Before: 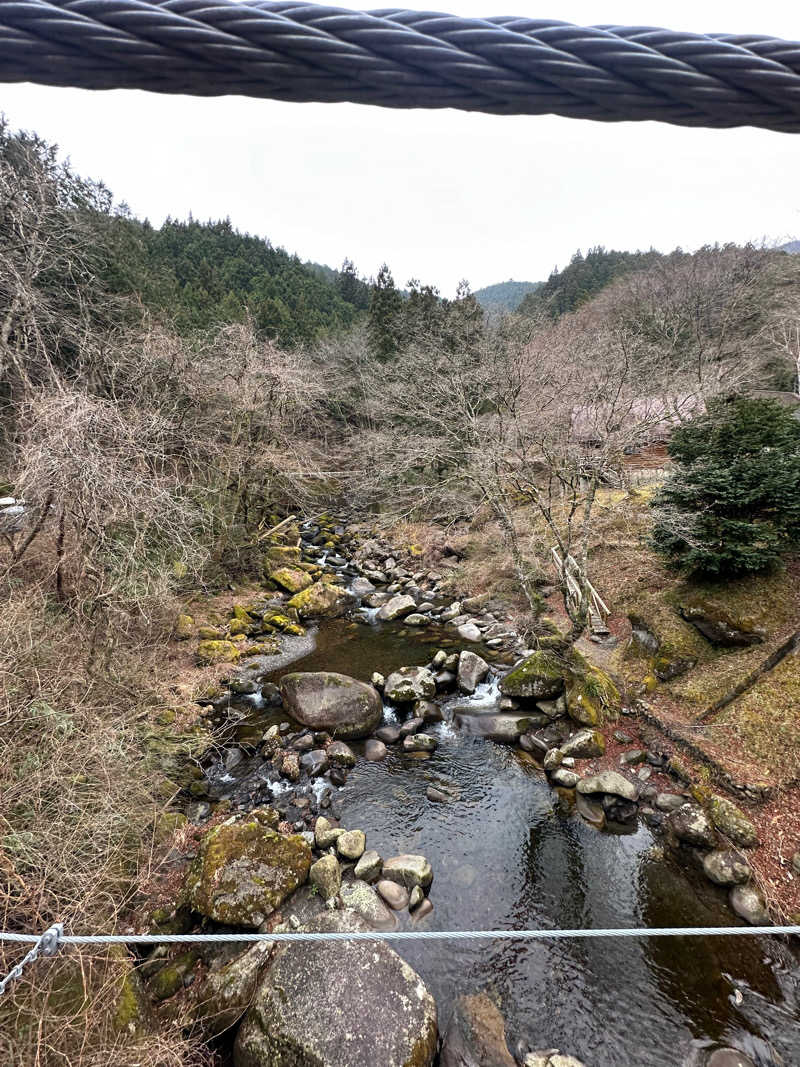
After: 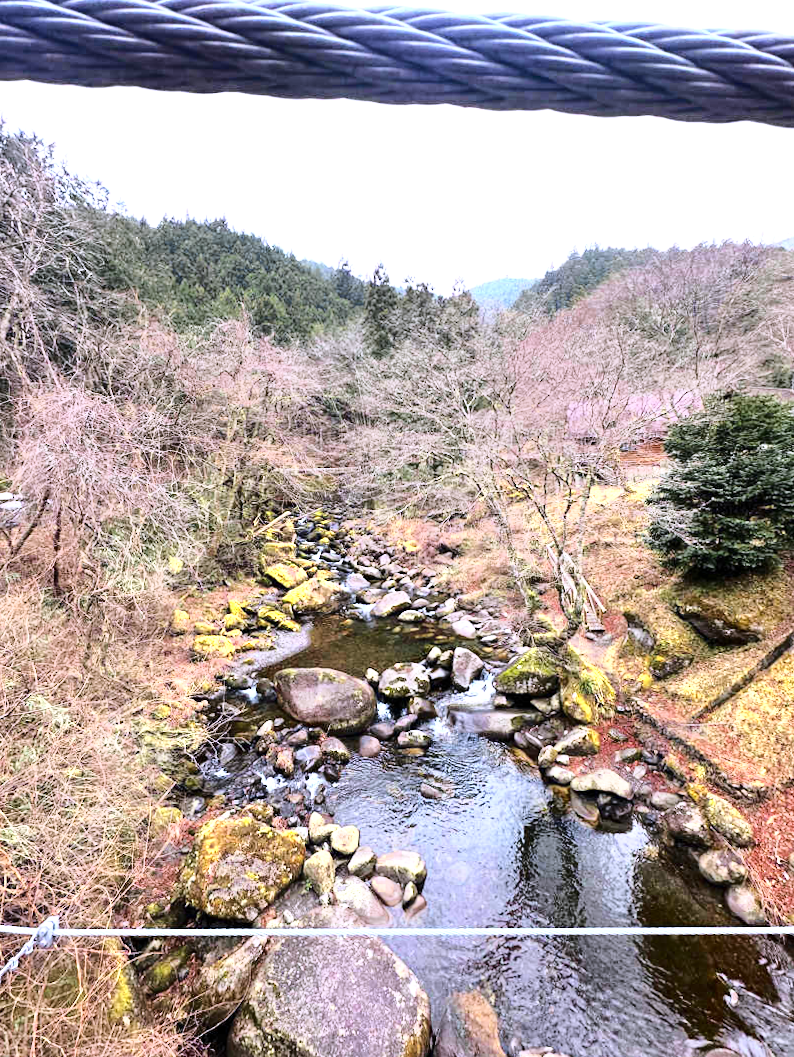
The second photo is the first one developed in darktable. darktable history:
color zones: curves: ch0 [(0.004, 0.305) (0.261, 0.623) (0.389, 0.399) (0.708, 0.571) (0.947, 0.34)]; ch1 [(0.025, 0.645) (0.229, 0.584) (0.326, 0.551) (0.484, 0.262) (0.757, 0.643)]
base curve: curves: ch0 [(0, 0) (0.028, 0.03) (0.121, 0.232) (0.46, 0.748) (0.859, 0.968) (1, 1)]
rotate and perspective: rotation 0.192°, lens shift (horizontal) -0.015, crop left 0.005, crop right 0.996, crop top 0.006, crop bottom 0.99
white balance: red 1.004, blue 1.096
exposure: exposure 0.496 EV, compensate highlight preservation false
